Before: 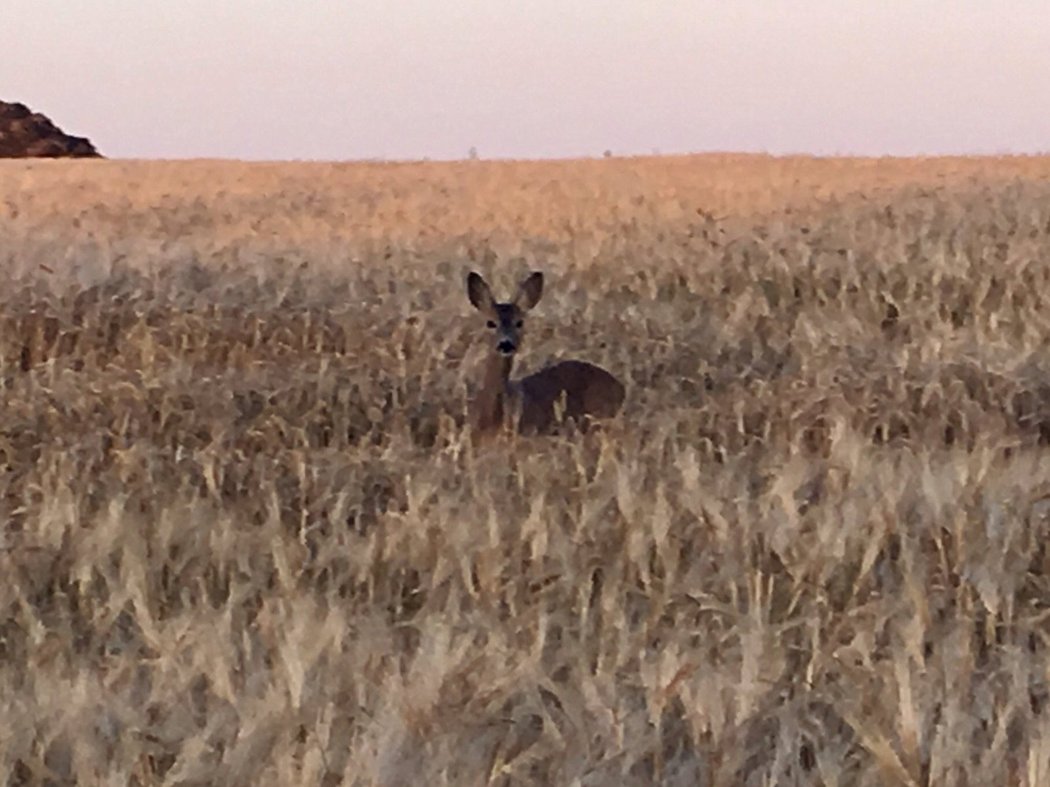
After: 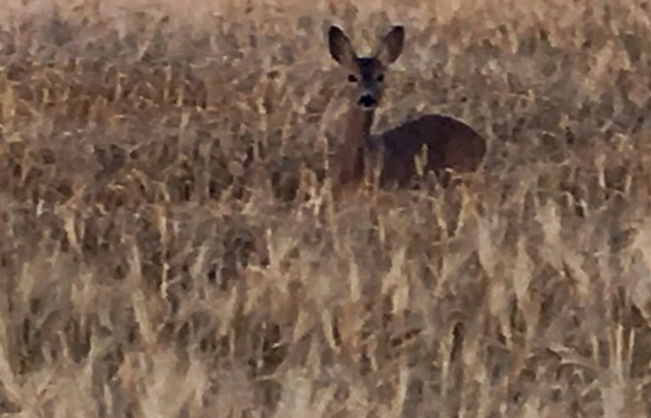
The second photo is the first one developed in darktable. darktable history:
tone curve: curves: ch0 [(0, 0) (0.003, 0.003) (0.011, 0.011) (0.025, 0.024) (0.044, 0.044) (0.069, 0.068) (0.1, 0.098) (0.136, 0.133) (0.177, 0.174) (0.224, 0.22) (0.277, 0.272) (0.335, 0.329) (0.399, 0.392) (0.468, 0.46) (0.543, 0.546) (0.623, 0.626) (0.709, 0.711) (0.801, 0.802) (0.898, 0.898) (1, 1)], preserve colors none
crop: left 13.312%, top 31.28%, right 24.627%, bottom 15.582%
